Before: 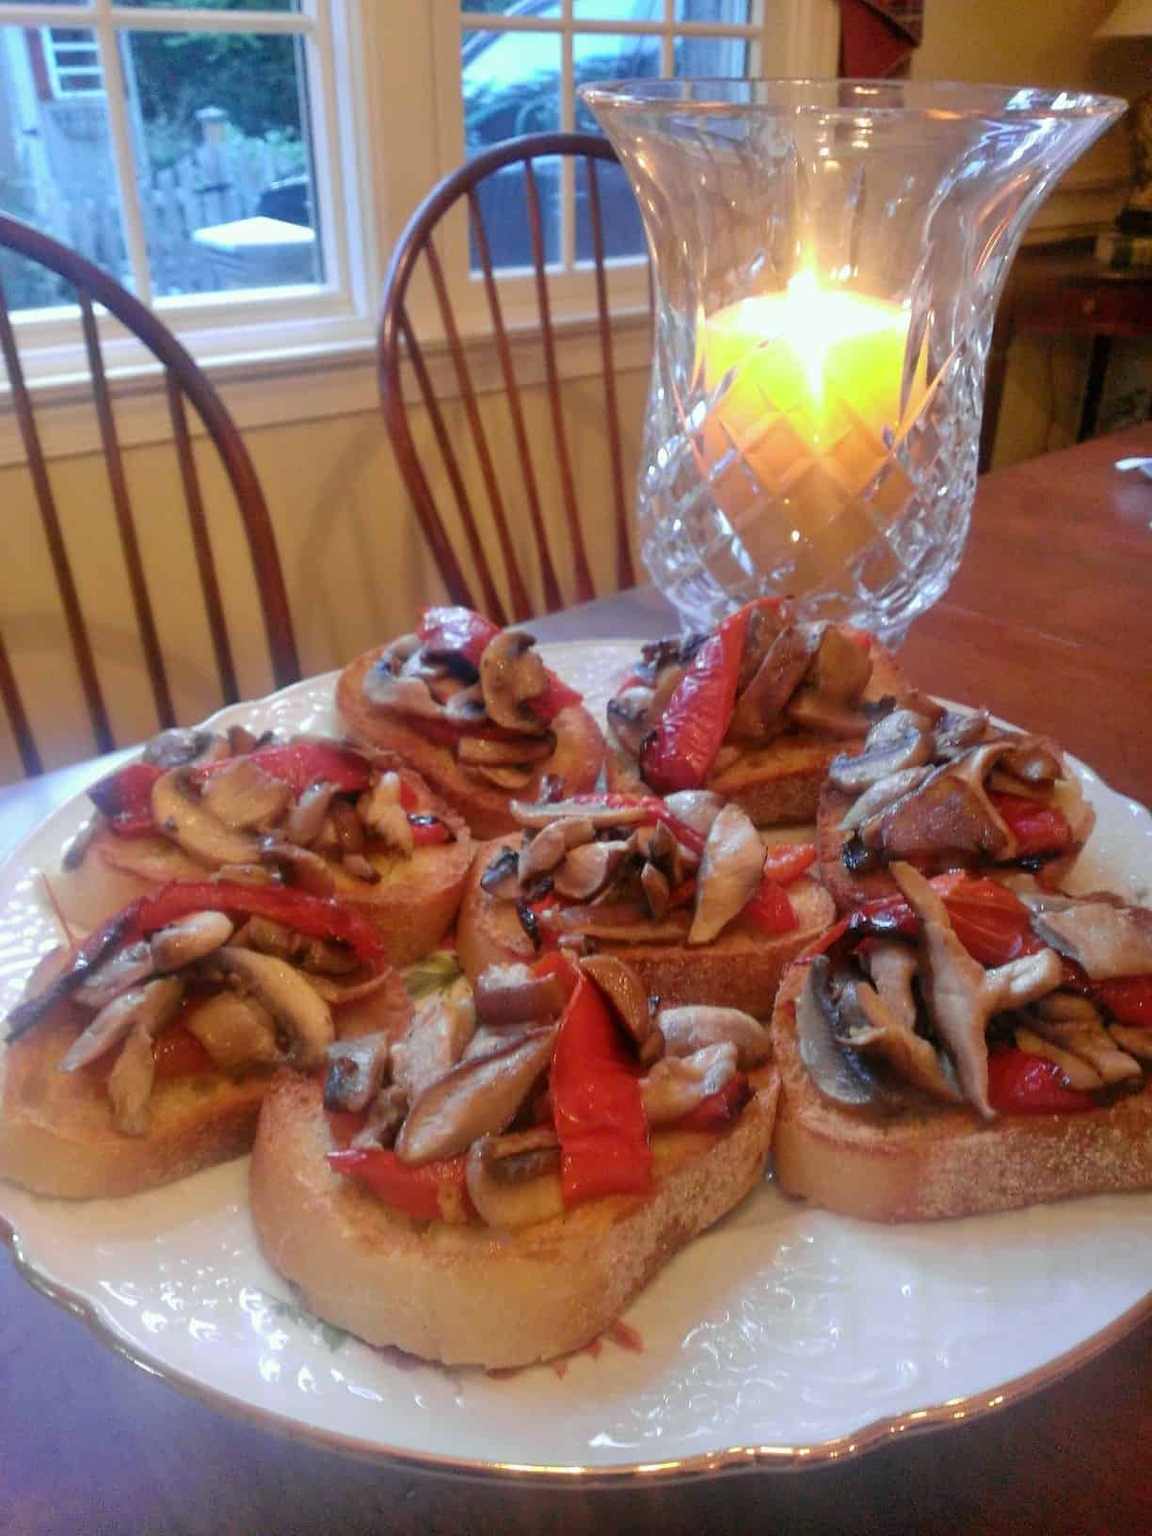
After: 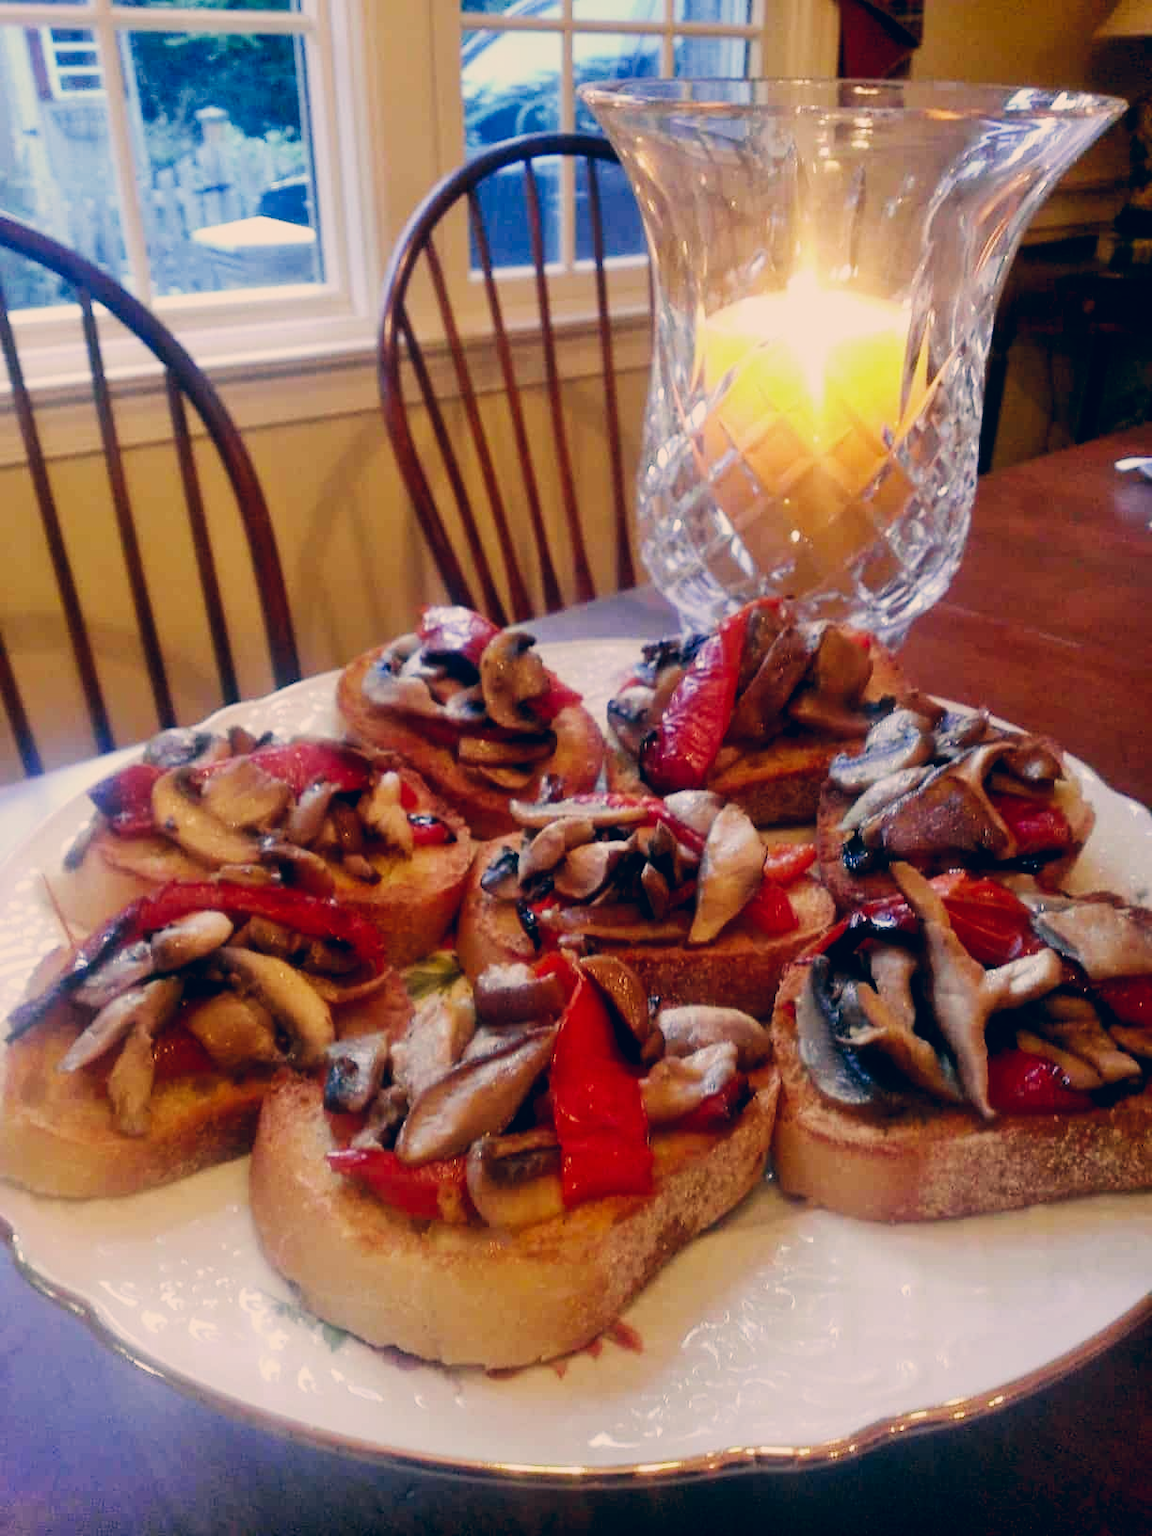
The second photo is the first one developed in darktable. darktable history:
sigmoid: contrast 1.8, skew -0.2, preserve hue 0%, red attenuation 0.1, red rotation 0.035, green attenuation 0.1, green rotation -0.017, blue attenuation 0.15, blue rotation -0.052, base primaries Rec2020
color correction: highlights a* 10.32, highlights b* 14.66, shadows a* -9.59, shadows b* -15.02
